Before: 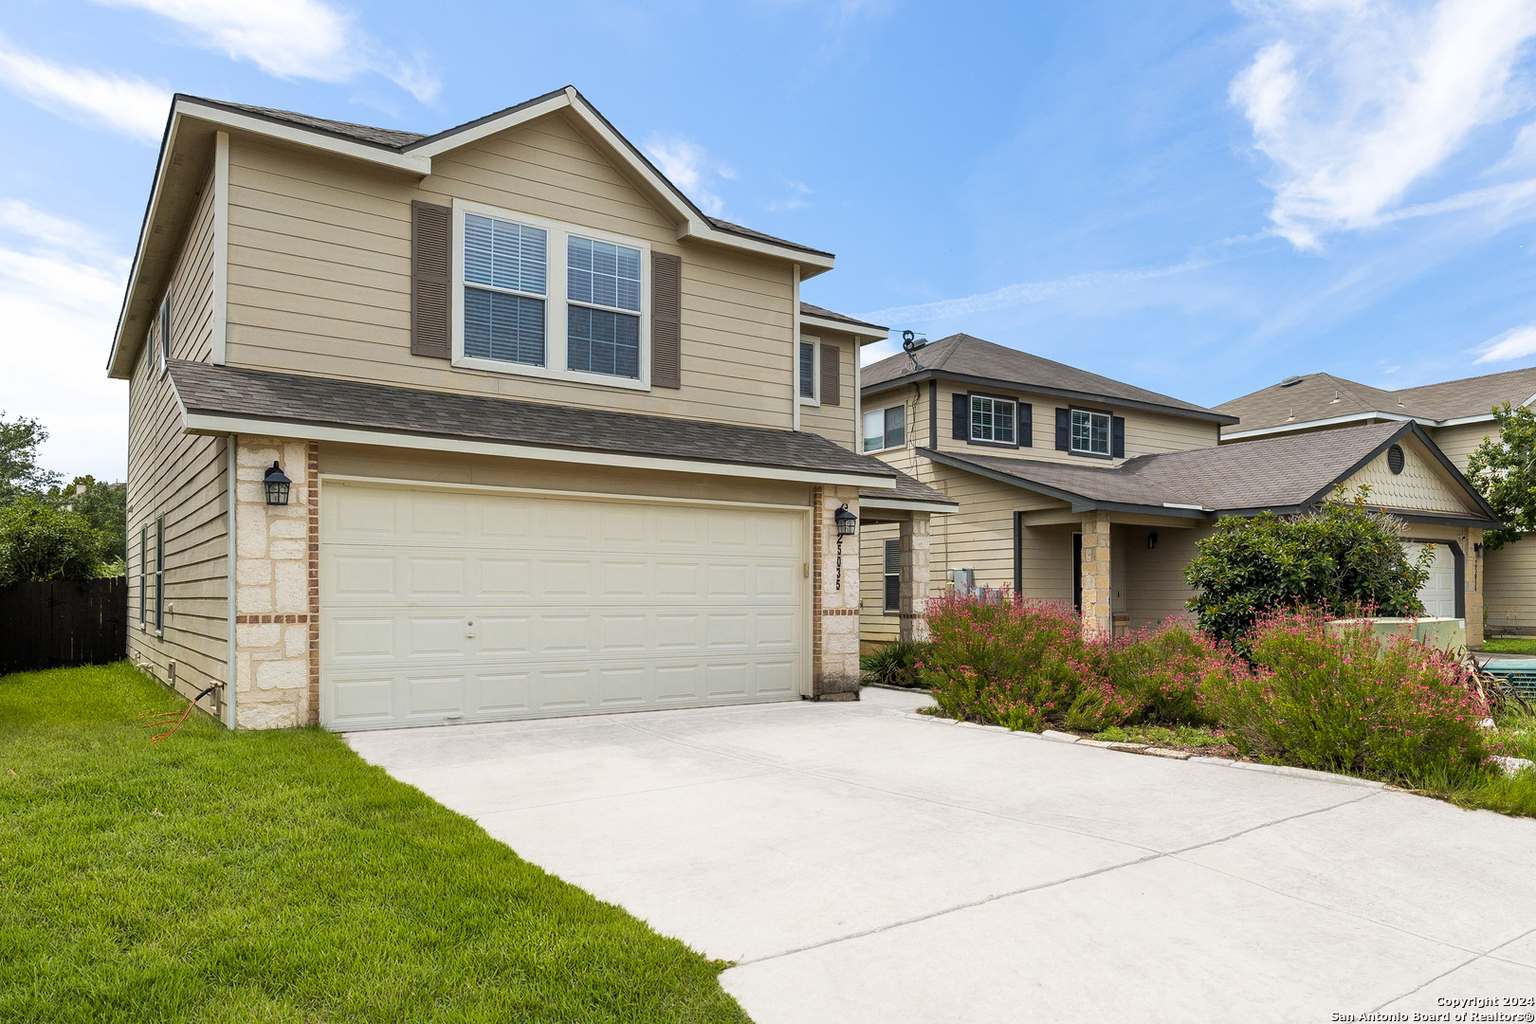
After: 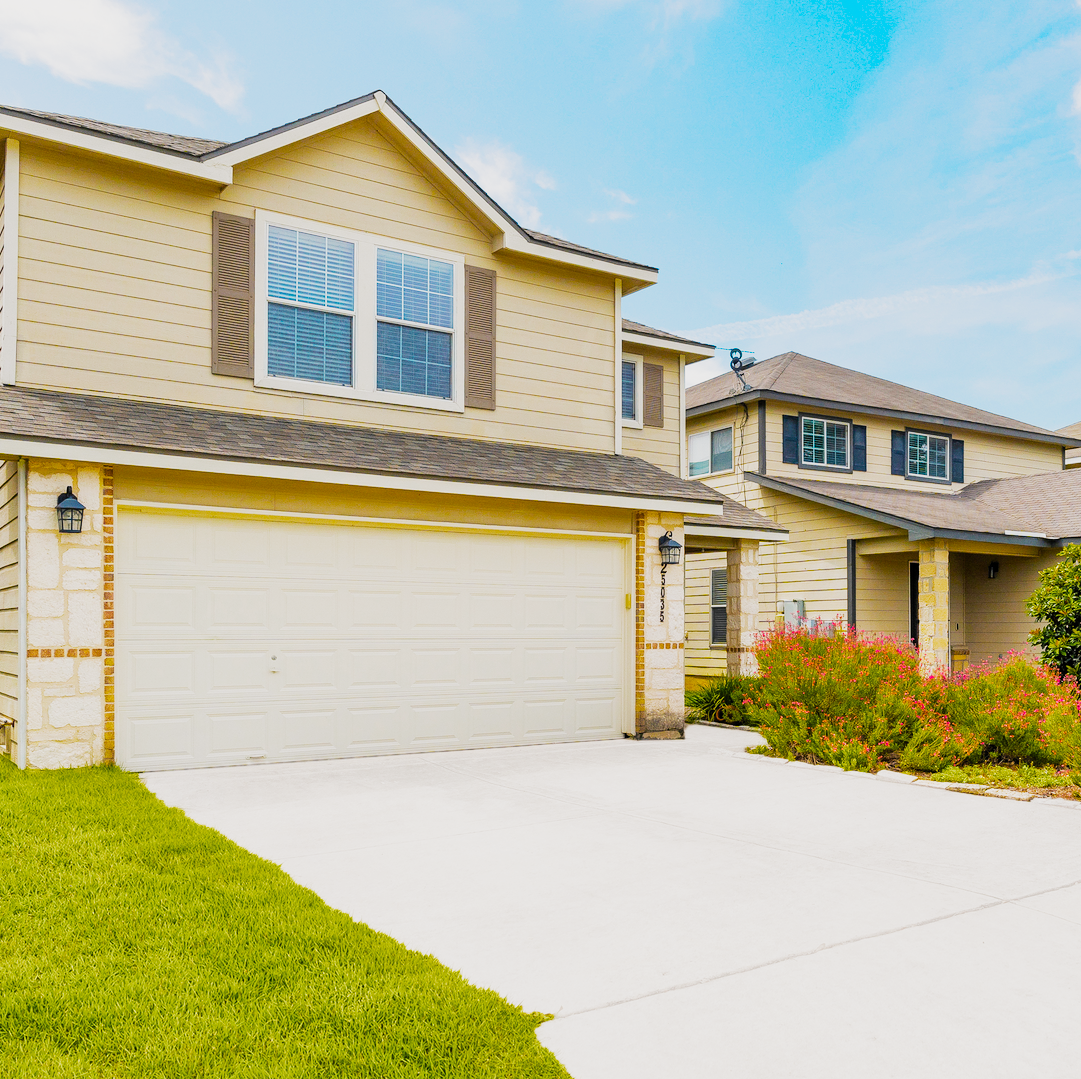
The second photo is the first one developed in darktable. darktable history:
filmic rgb: black relative exposure -7.65 EV, white relative exposure 4.56 EV, hardness 3.61, preserve chrominance no, color science v5 (2021), contrast in shadows safe, contrast in highlights safe
exposure: black level correction 0, exposure 1.199 EV, compensate highlight preservation false
crop and rotate: left 13.711%, right 19.549%
color balance rgb: shadows lift › chroma 1.018%, shadows lift › hue 217.78°, highlights gain › chroma 3.013%, highlights gain › hue 60.1°, linear chroma grading › shadows 16.599%, linear chroma grading › highlights 61.94%, linear chroma grading › global chroma 49.38%, perceptual saturation grading › global saturation 0.18%
